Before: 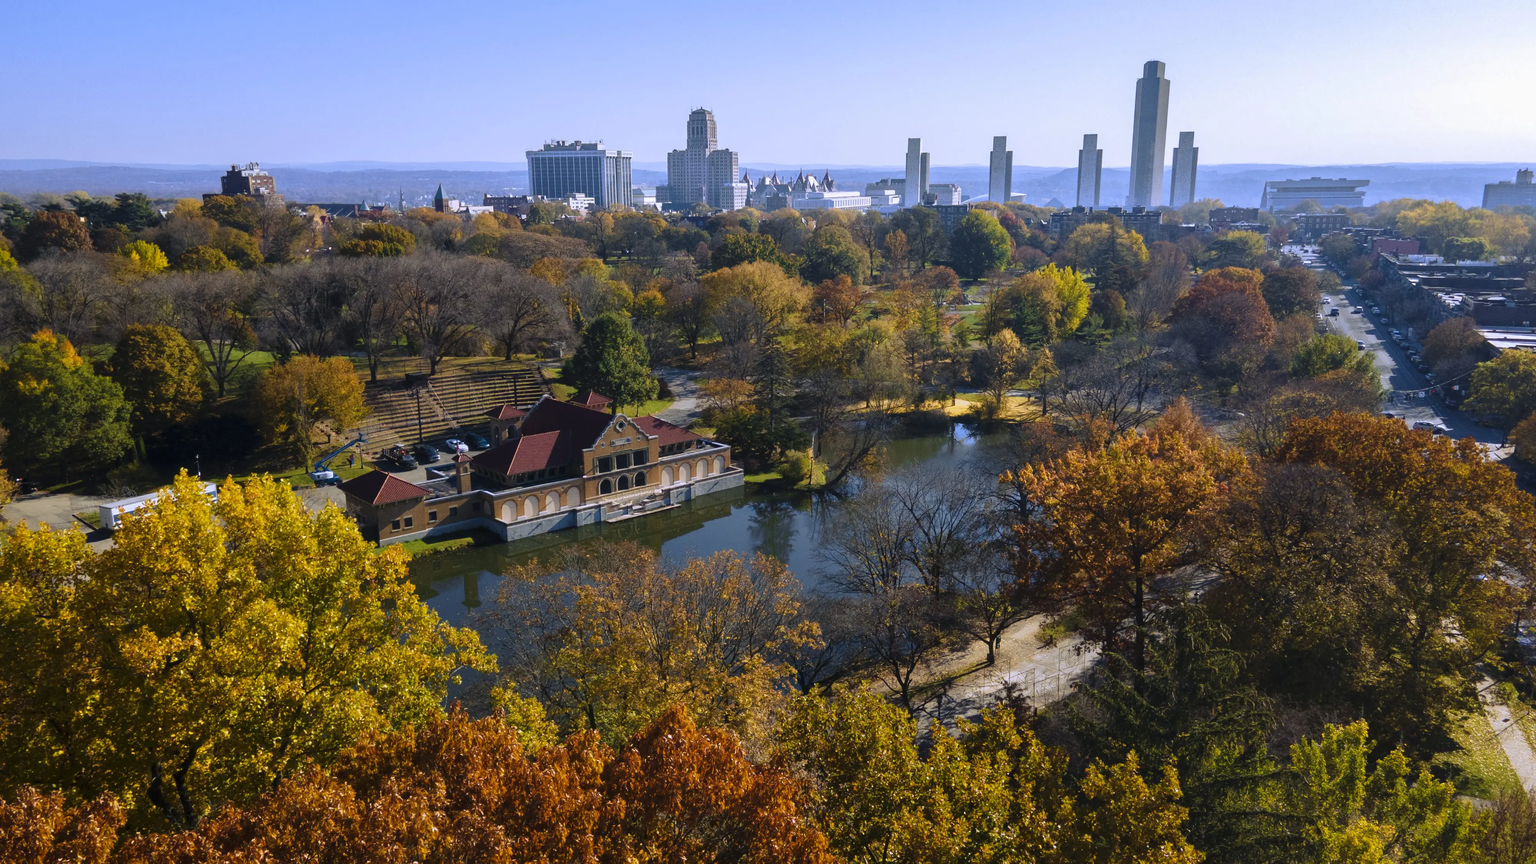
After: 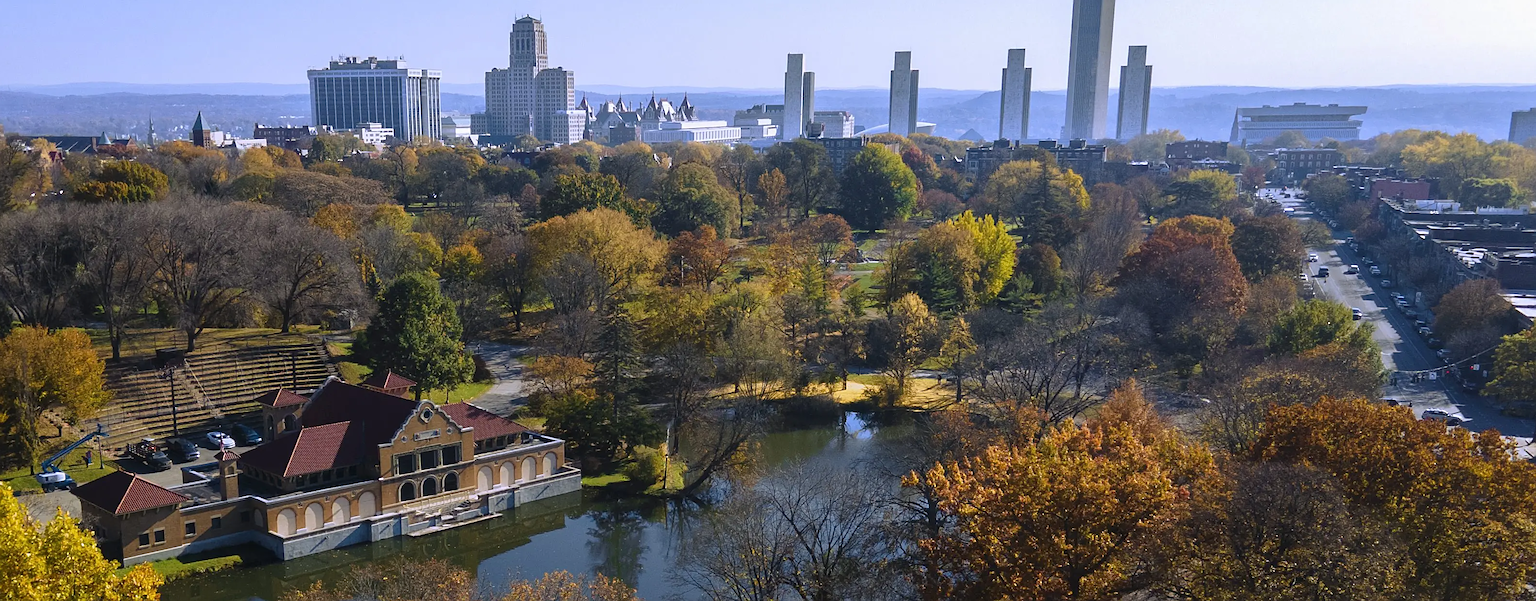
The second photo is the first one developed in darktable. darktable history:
sharpen: on, module defaults
crop: left 18.344%, top 11.083%, right 2.032%, bottom 33.504%
color calibration: illuminant same as pipeline (D50), adaptation XYZ, x 0.345, y 0.359, temperature 5019.58 K
